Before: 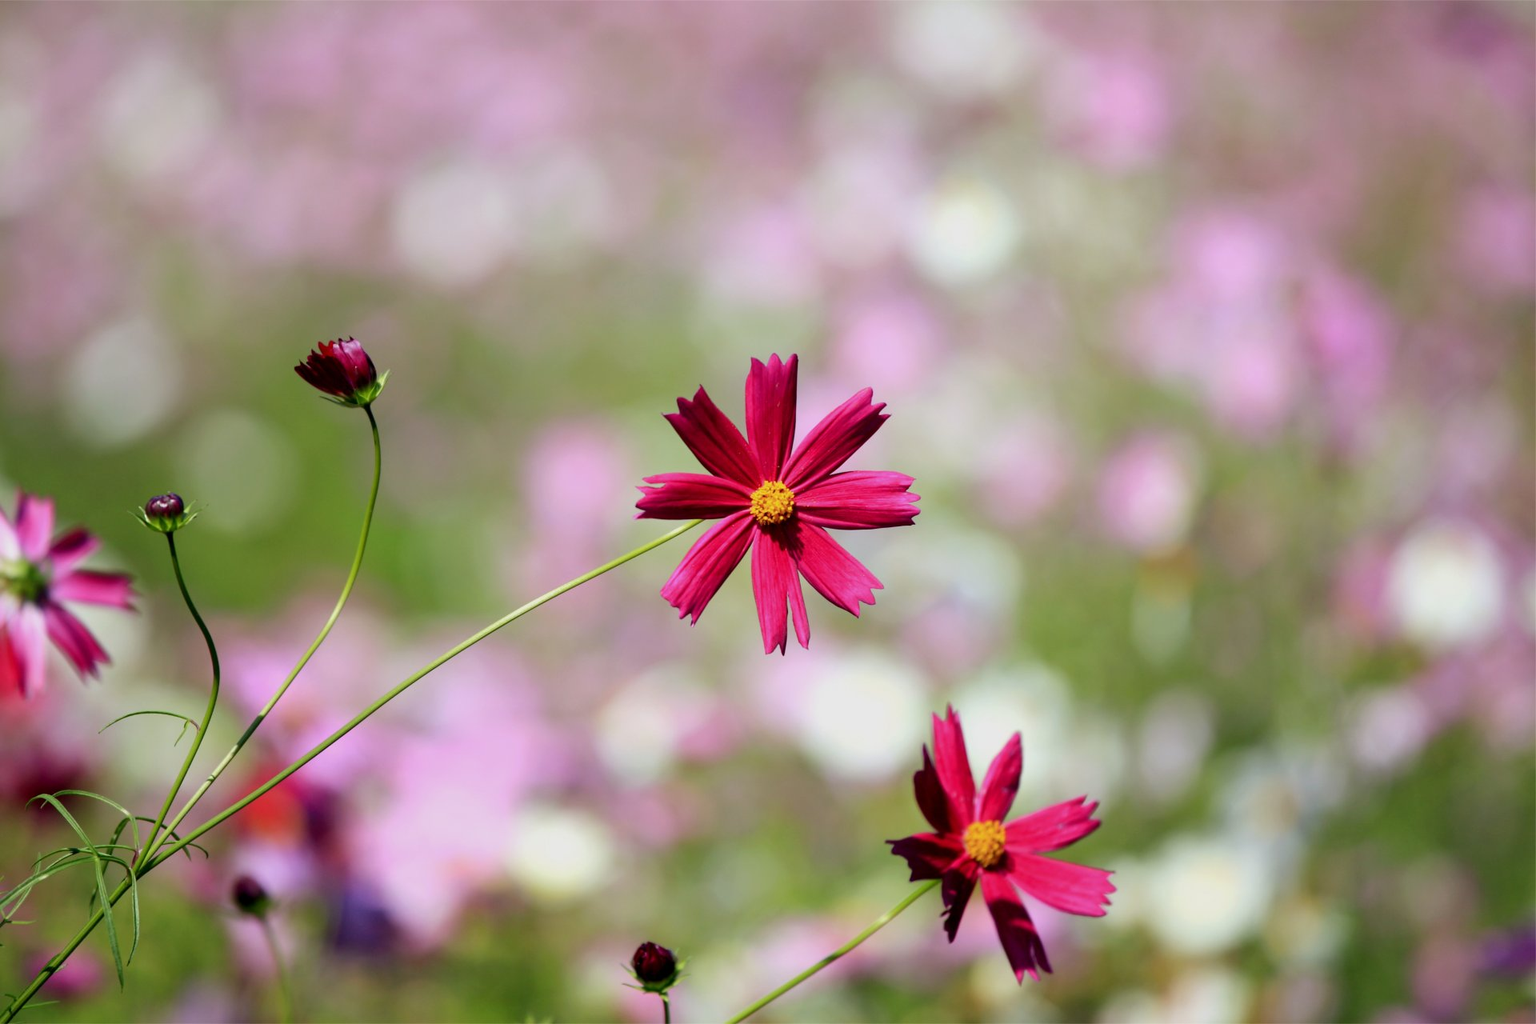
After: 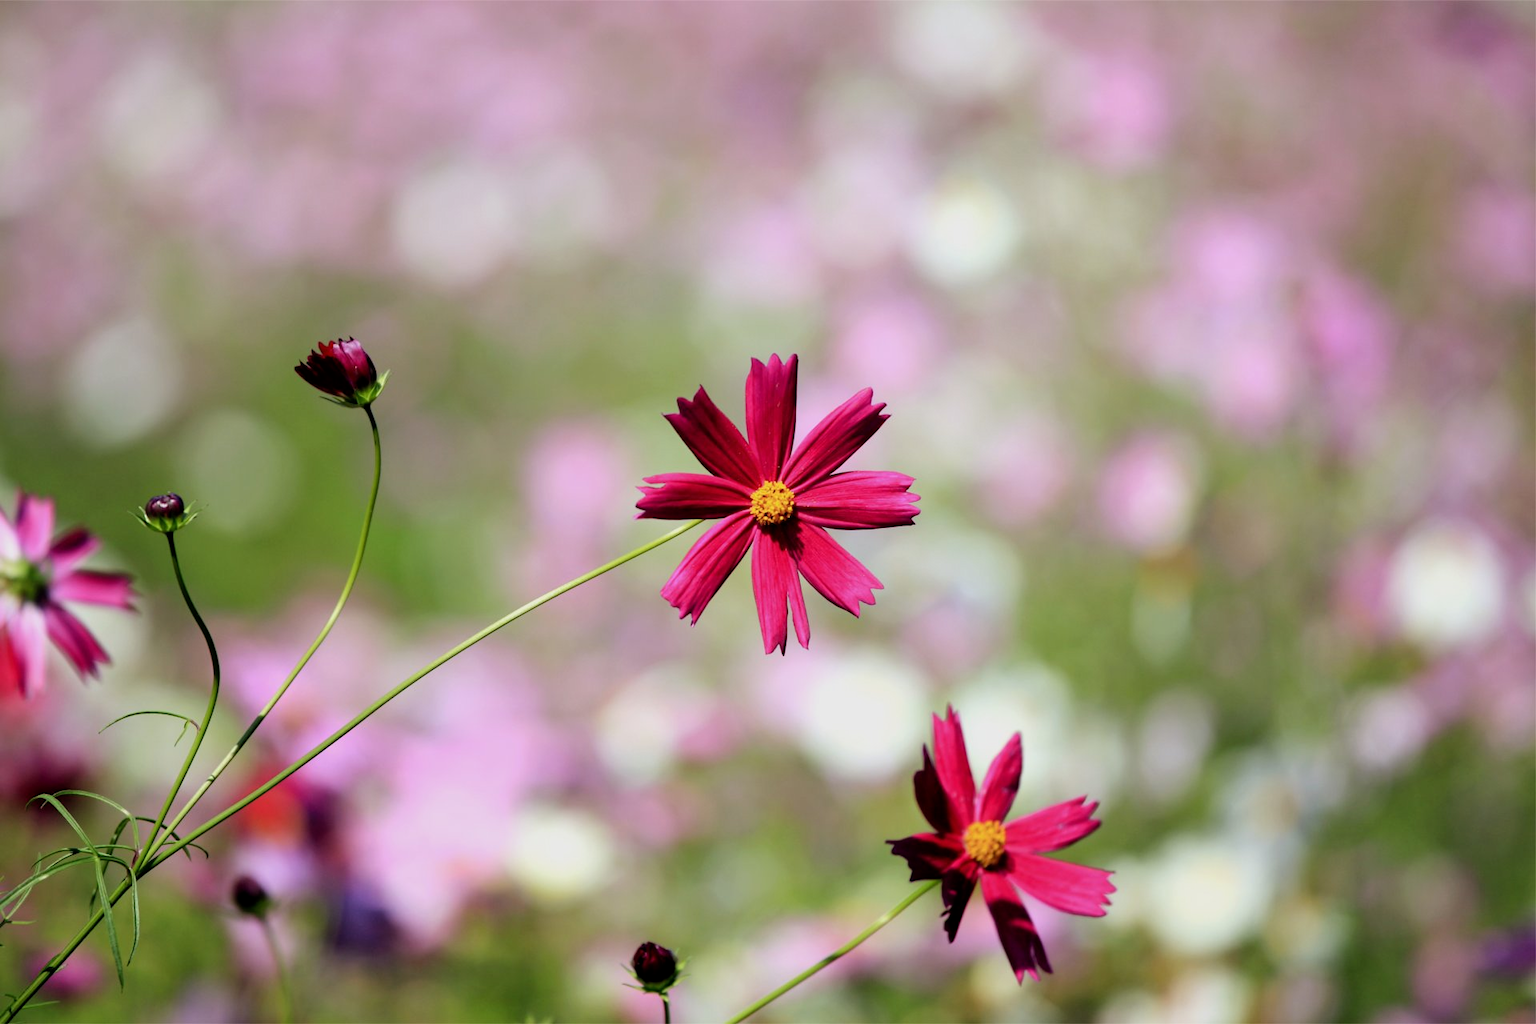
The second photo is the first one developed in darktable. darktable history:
filmic rgb: black relative exposure -12.9 EV, white relative exposure 2.81 EV, target black luminance 0%, hardness 8.58, latitude 70.62%, contrast 1.135, shadows ↔ highlights balance -1.16%
